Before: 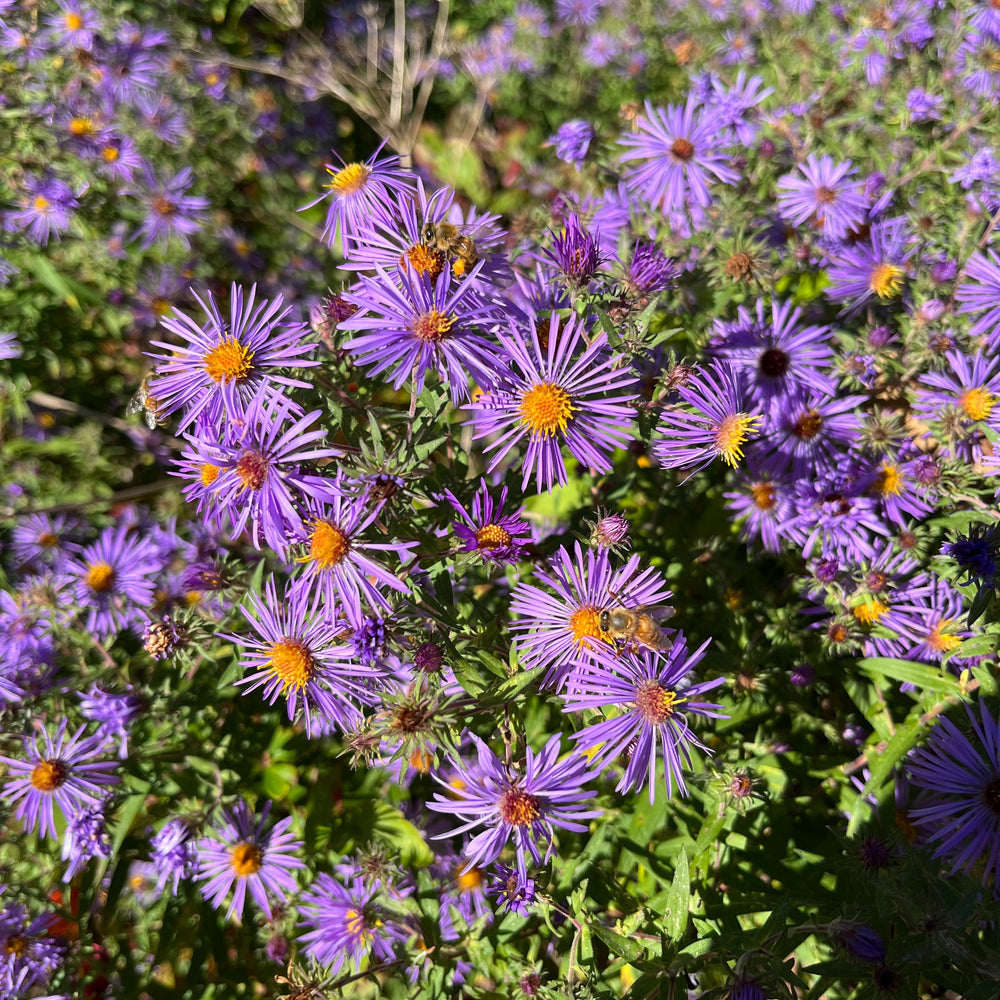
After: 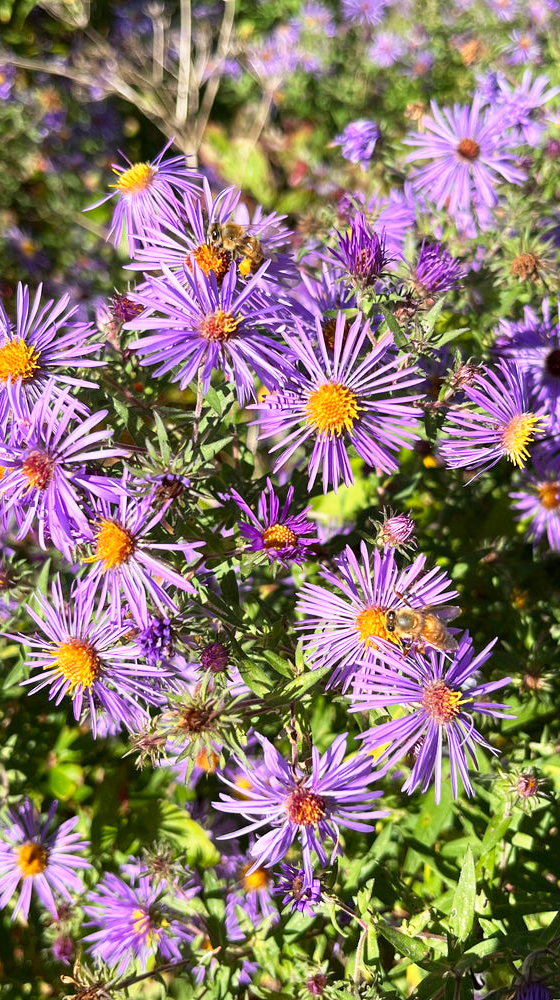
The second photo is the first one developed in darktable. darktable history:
exposure: compensate highlight preservation false
crop: left 21.476%, right 22.497%
base curve: curves: ch0 [(0, 0) (0.579, 0.807) (1, 1)], preserve colors none
